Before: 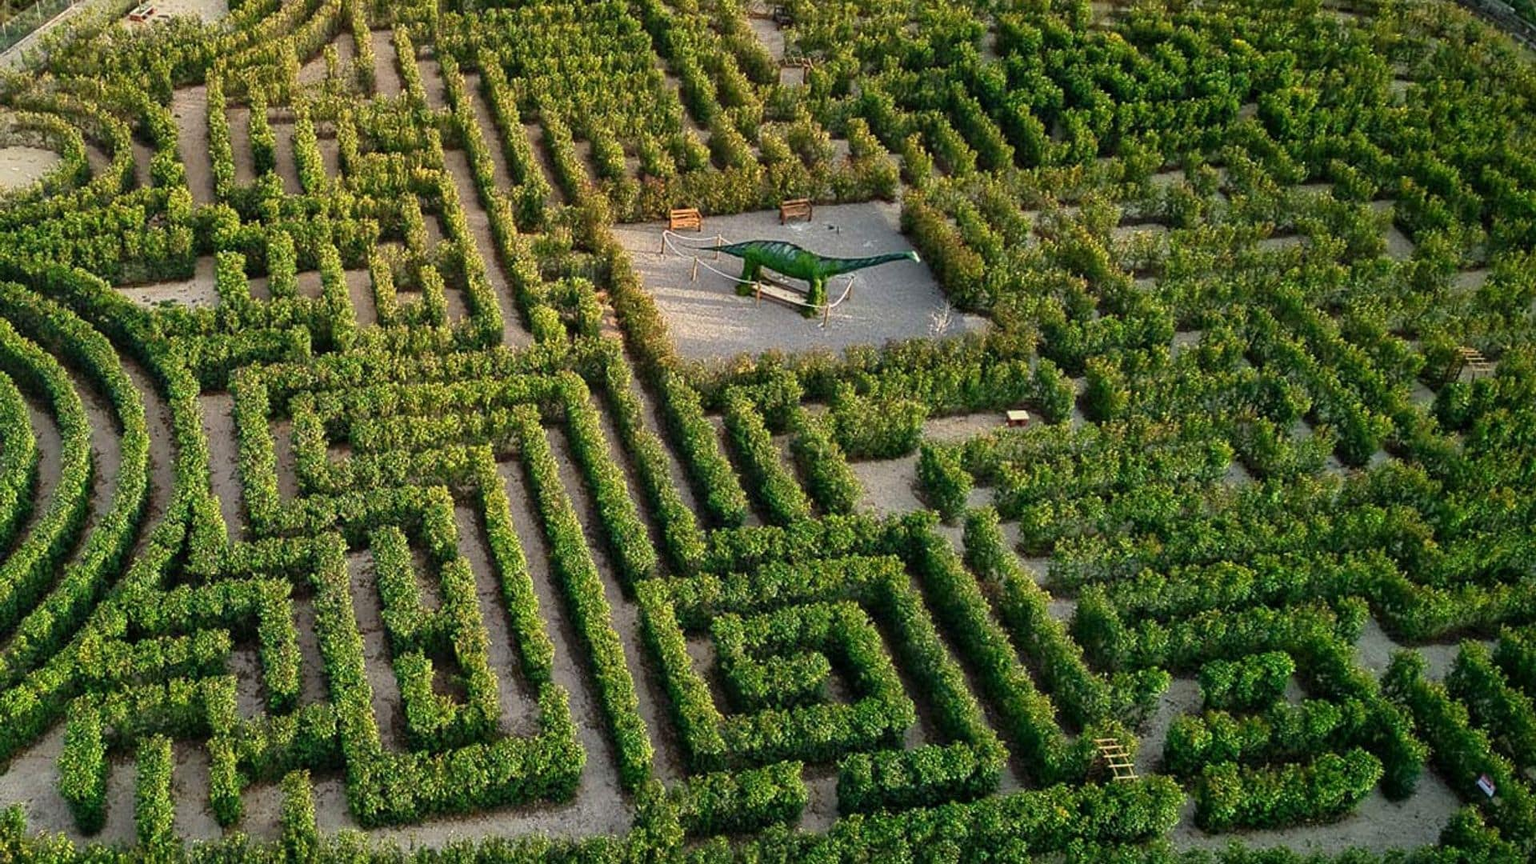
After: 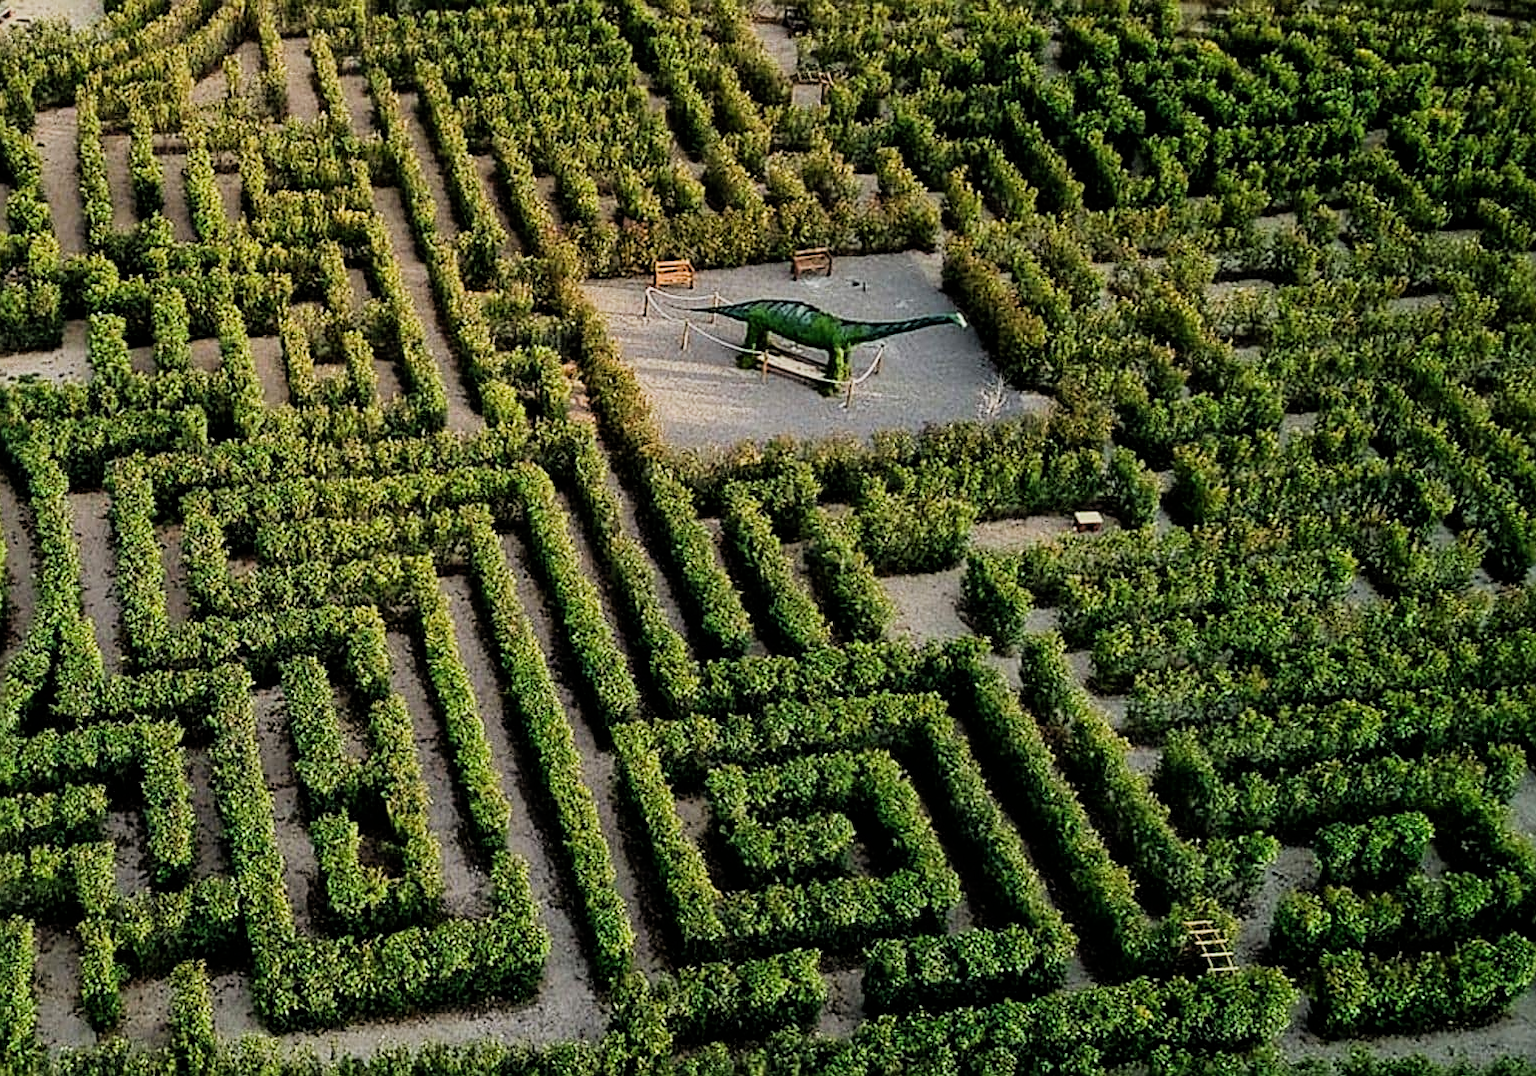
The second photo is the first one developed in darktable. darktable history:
sharpen: on, module defaults
filmic rgb: black relative exposure -5.12 EV, white relative exposure 3.98 EV, hardness 2.89, contrast 1.19, highlights saturation mix -30.7%
crop and rotate: left 9.474%, right 10.266%
